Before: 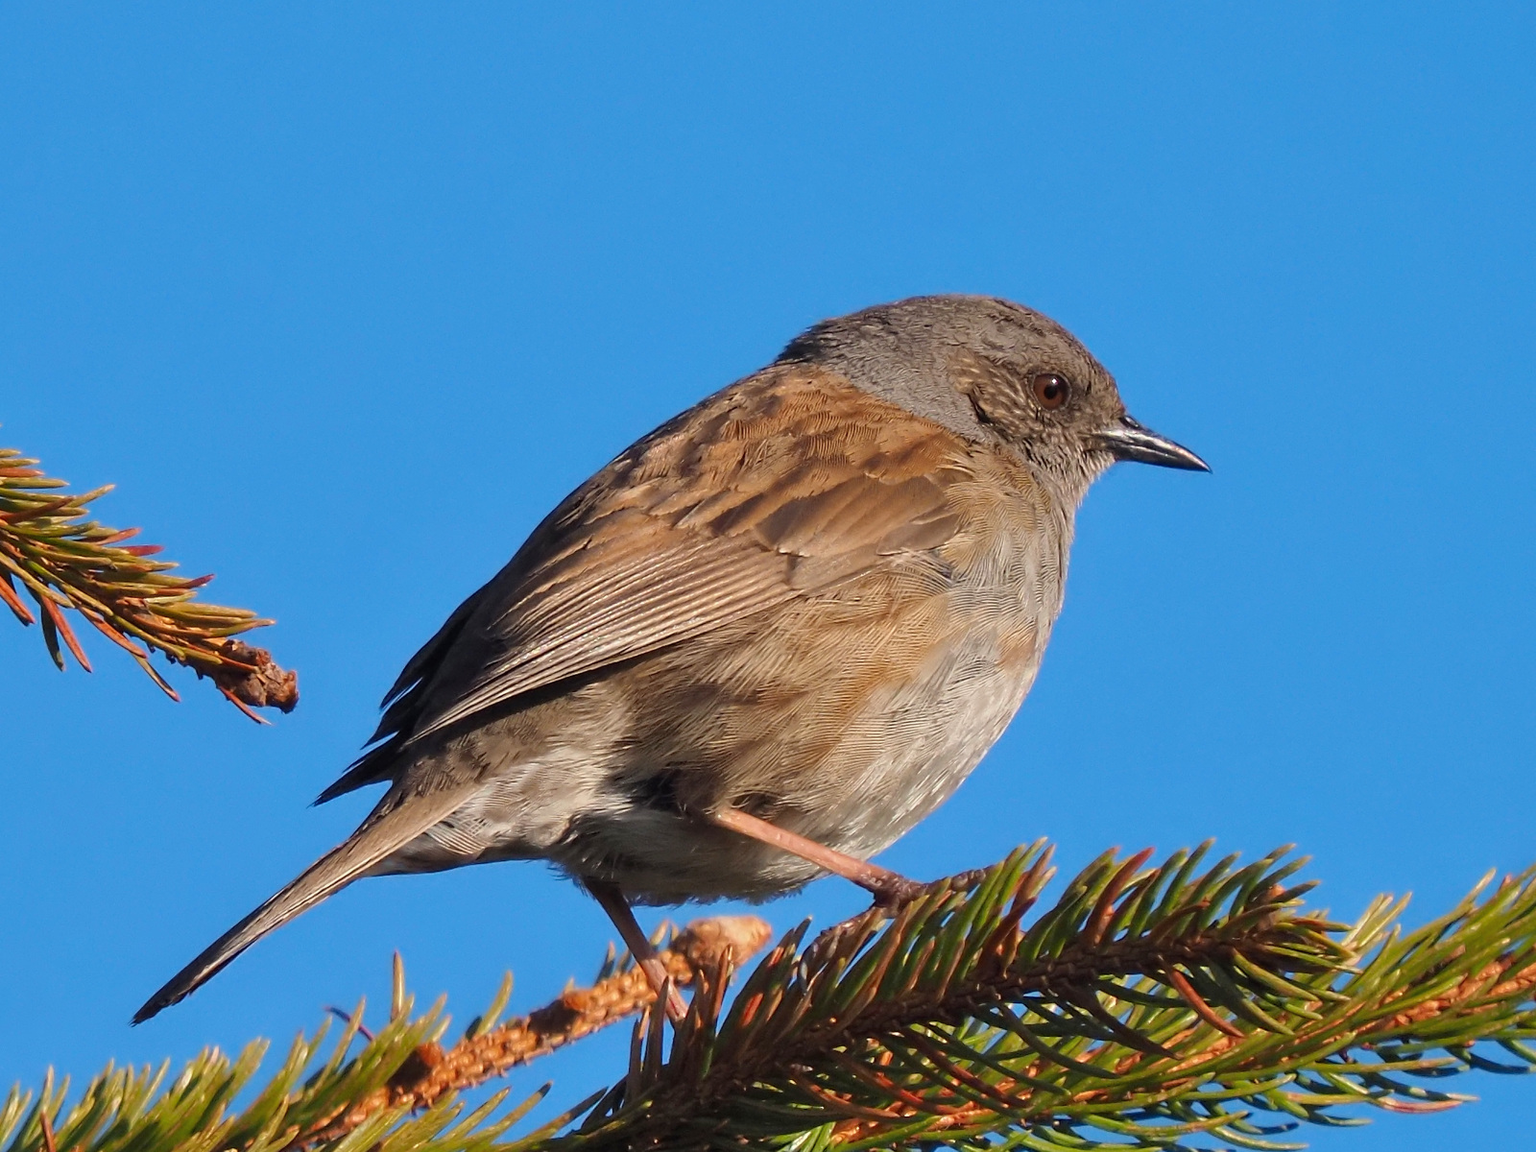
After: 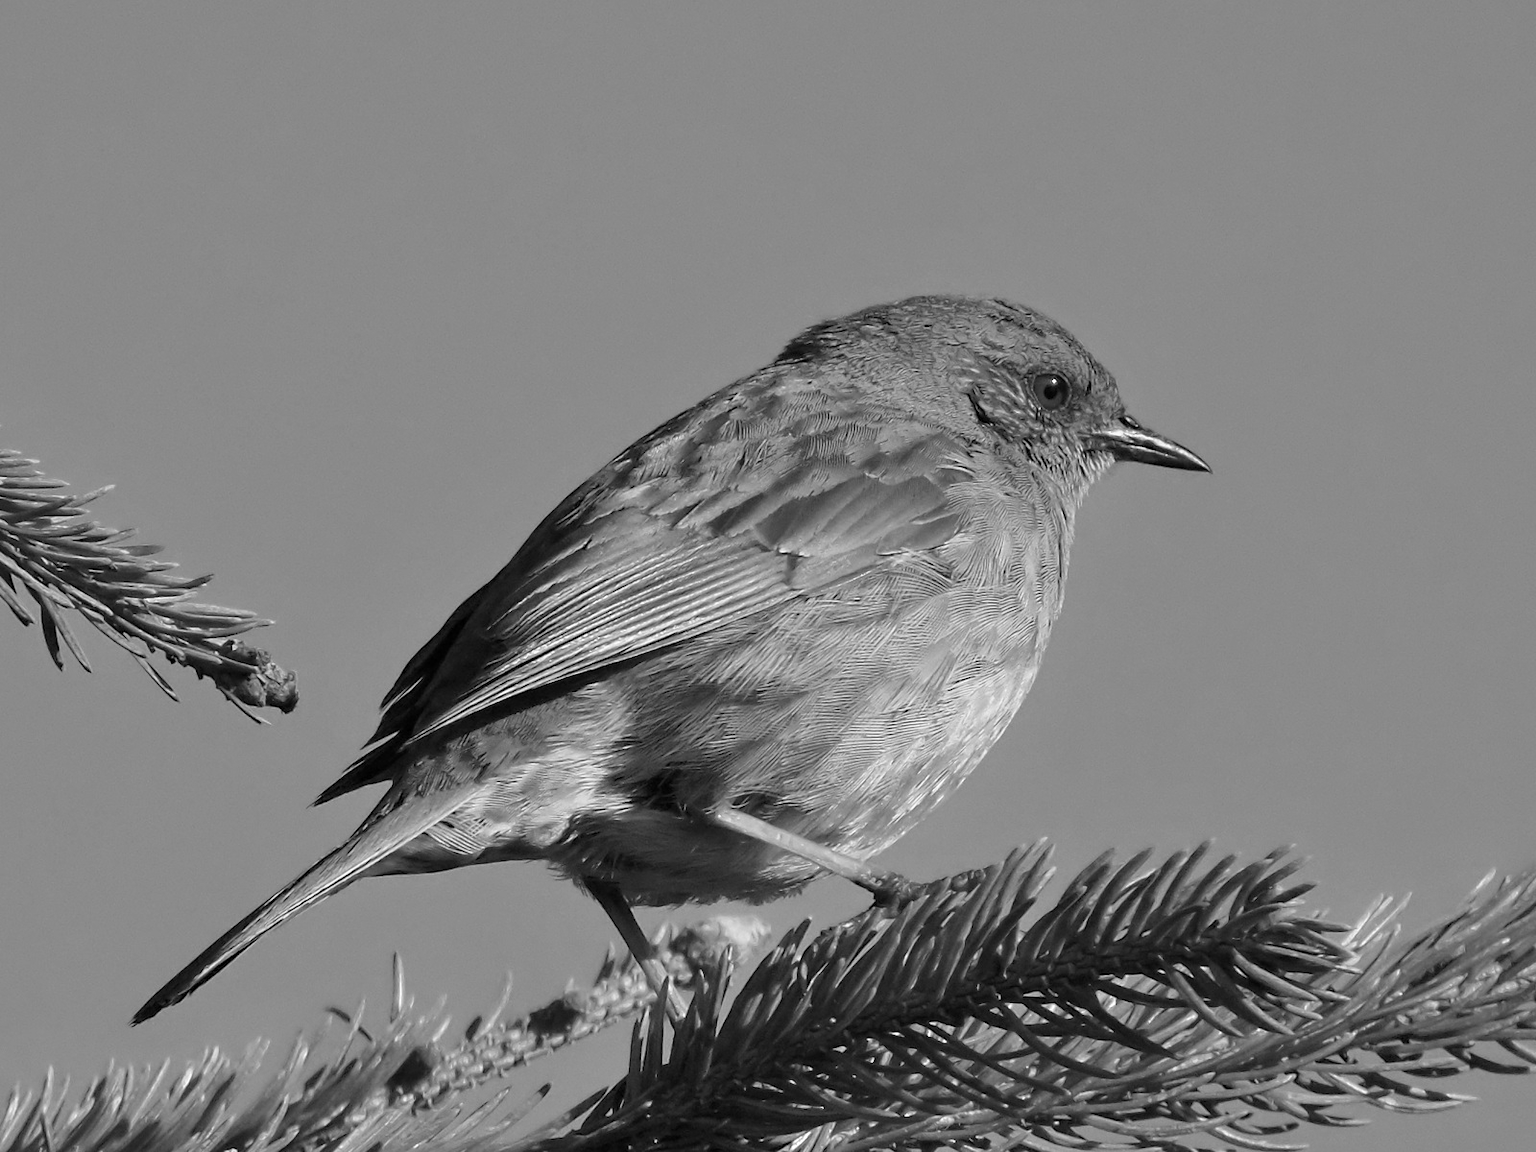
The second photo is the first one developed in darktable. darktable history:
exposure: black level correction 0.001, exposure 0.14 EV, compensate highlight preservation false
haze removal: compatibility mode true, adaptive false
monochrome: a 32, b 64, size 2.3
